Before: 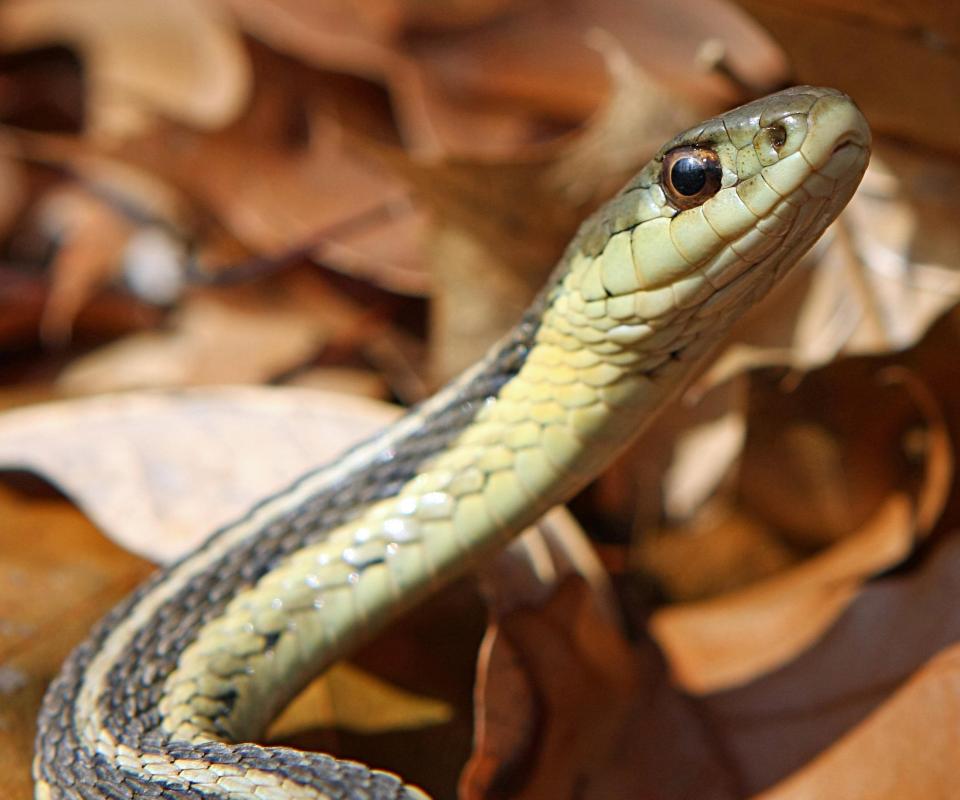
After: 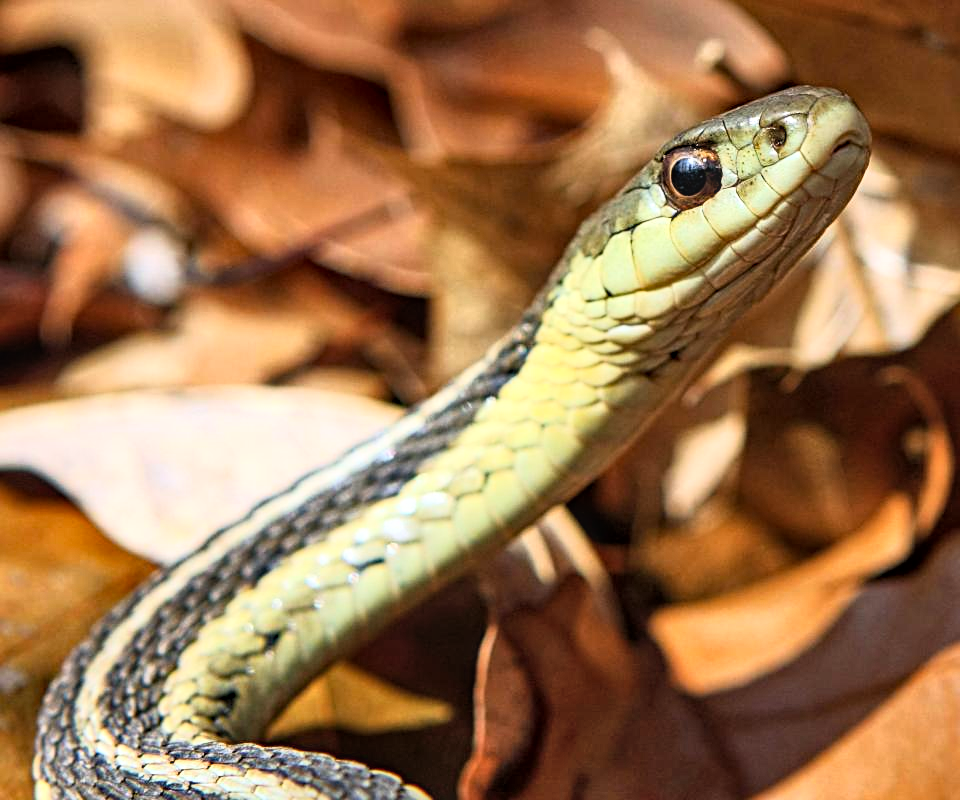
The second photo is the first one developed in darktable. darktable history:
sharpen: amount 0.2
shadows and highlights: shadows 60, soften with gaussian
haze removal: compatibility mode true, adaptive false
local contrast: on, module defaults
base curve: curves: ch0 [(0, 0) (0.005, 0.002) (0.193, 0.295) (0.399, 0.664) (0.75, 0.928) (1, 1)]
